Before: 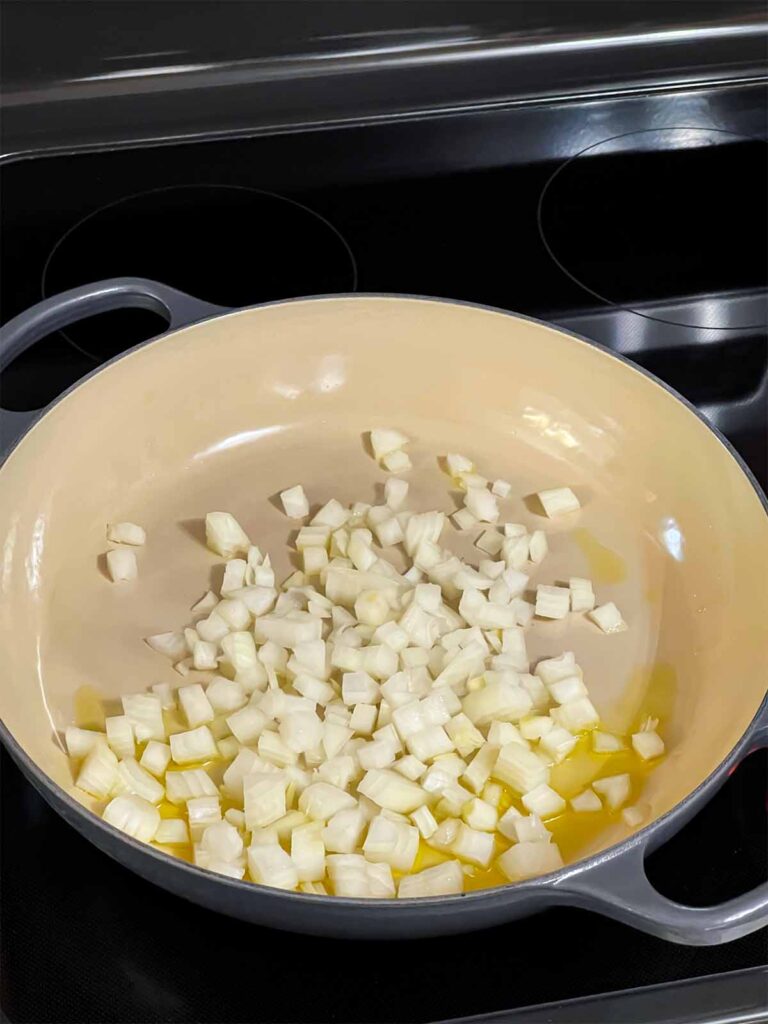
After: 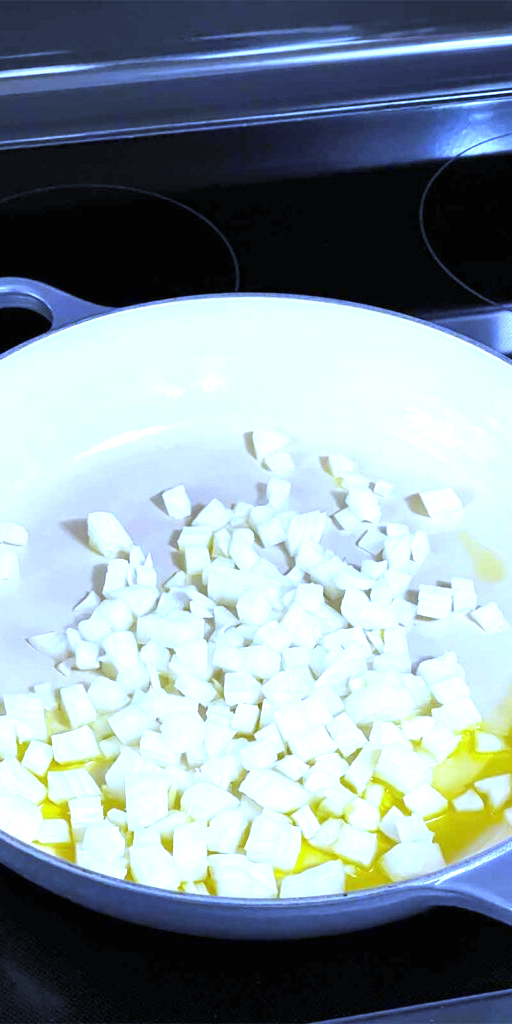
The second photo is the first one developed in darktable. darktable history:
white balance: red 0.766, blue 1.537
crop and rotate: left 15.446%, right 17.836%
exposure: black level correction 0, exposure 1.1 EV, compensate highlight preservation false
